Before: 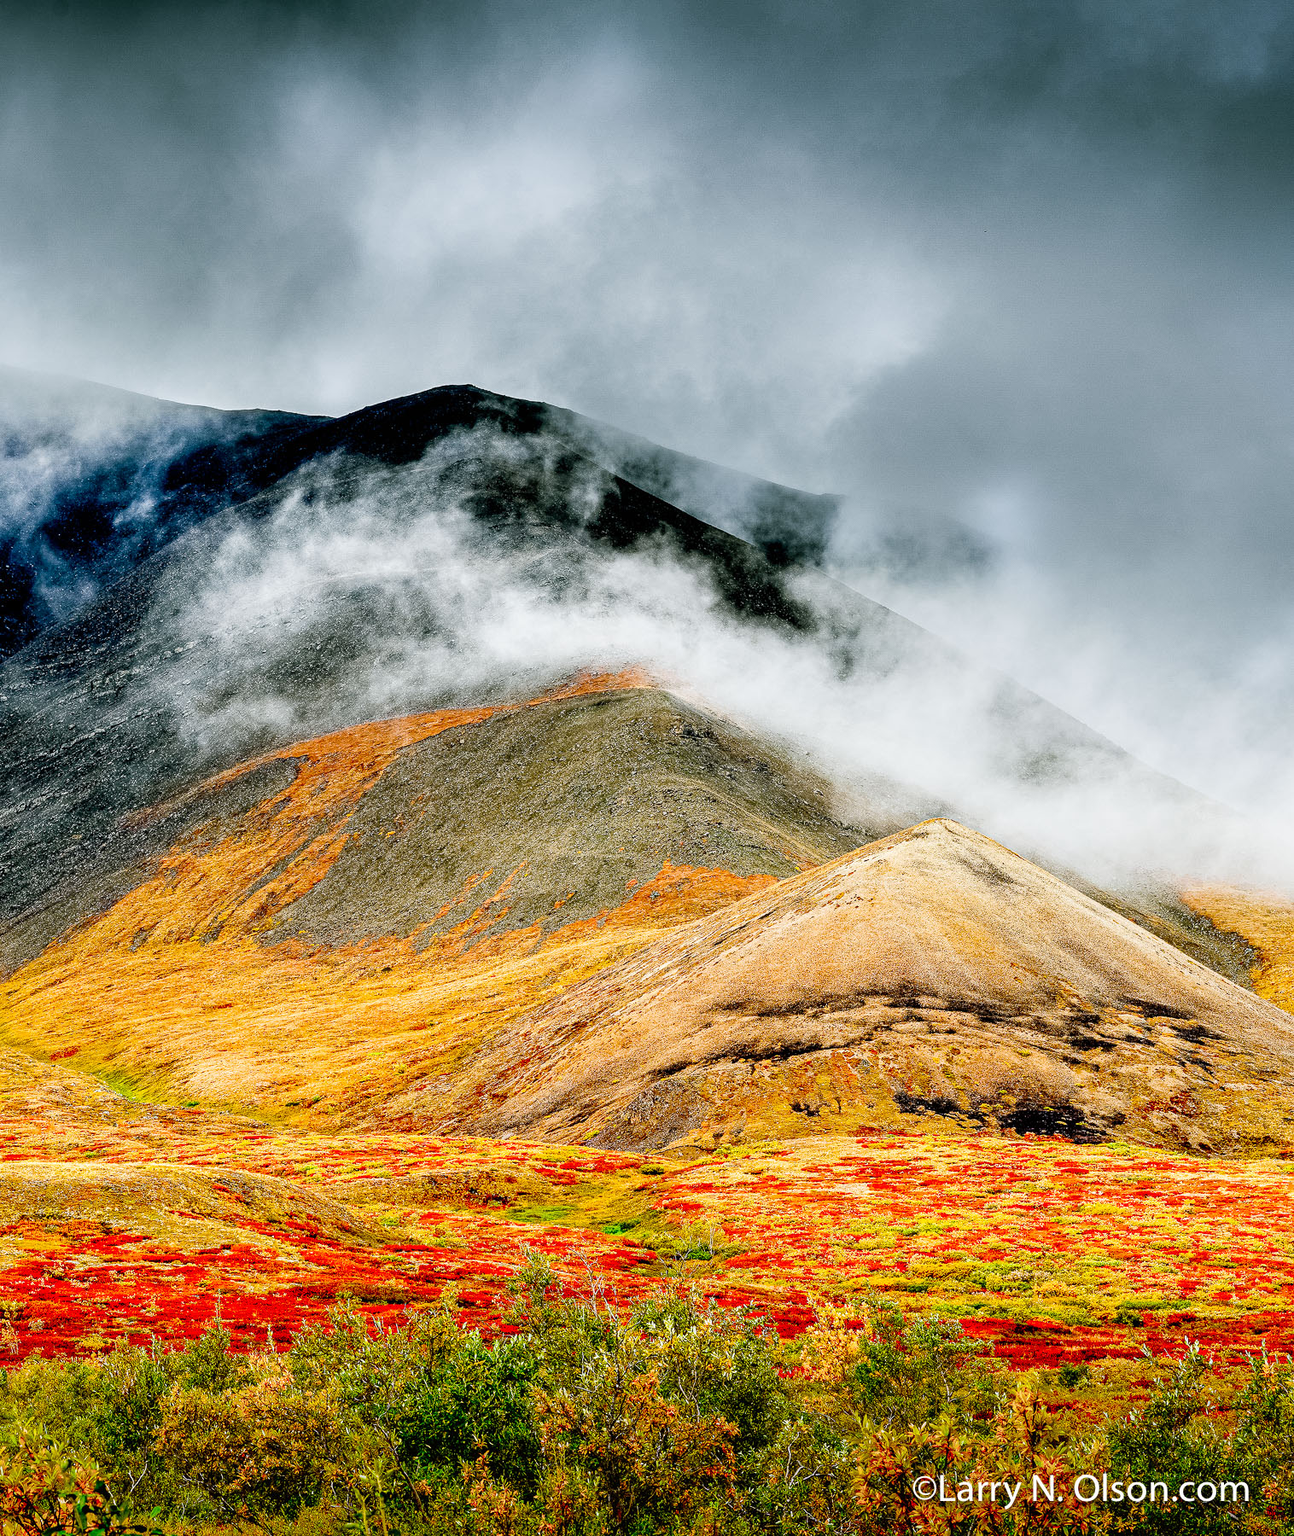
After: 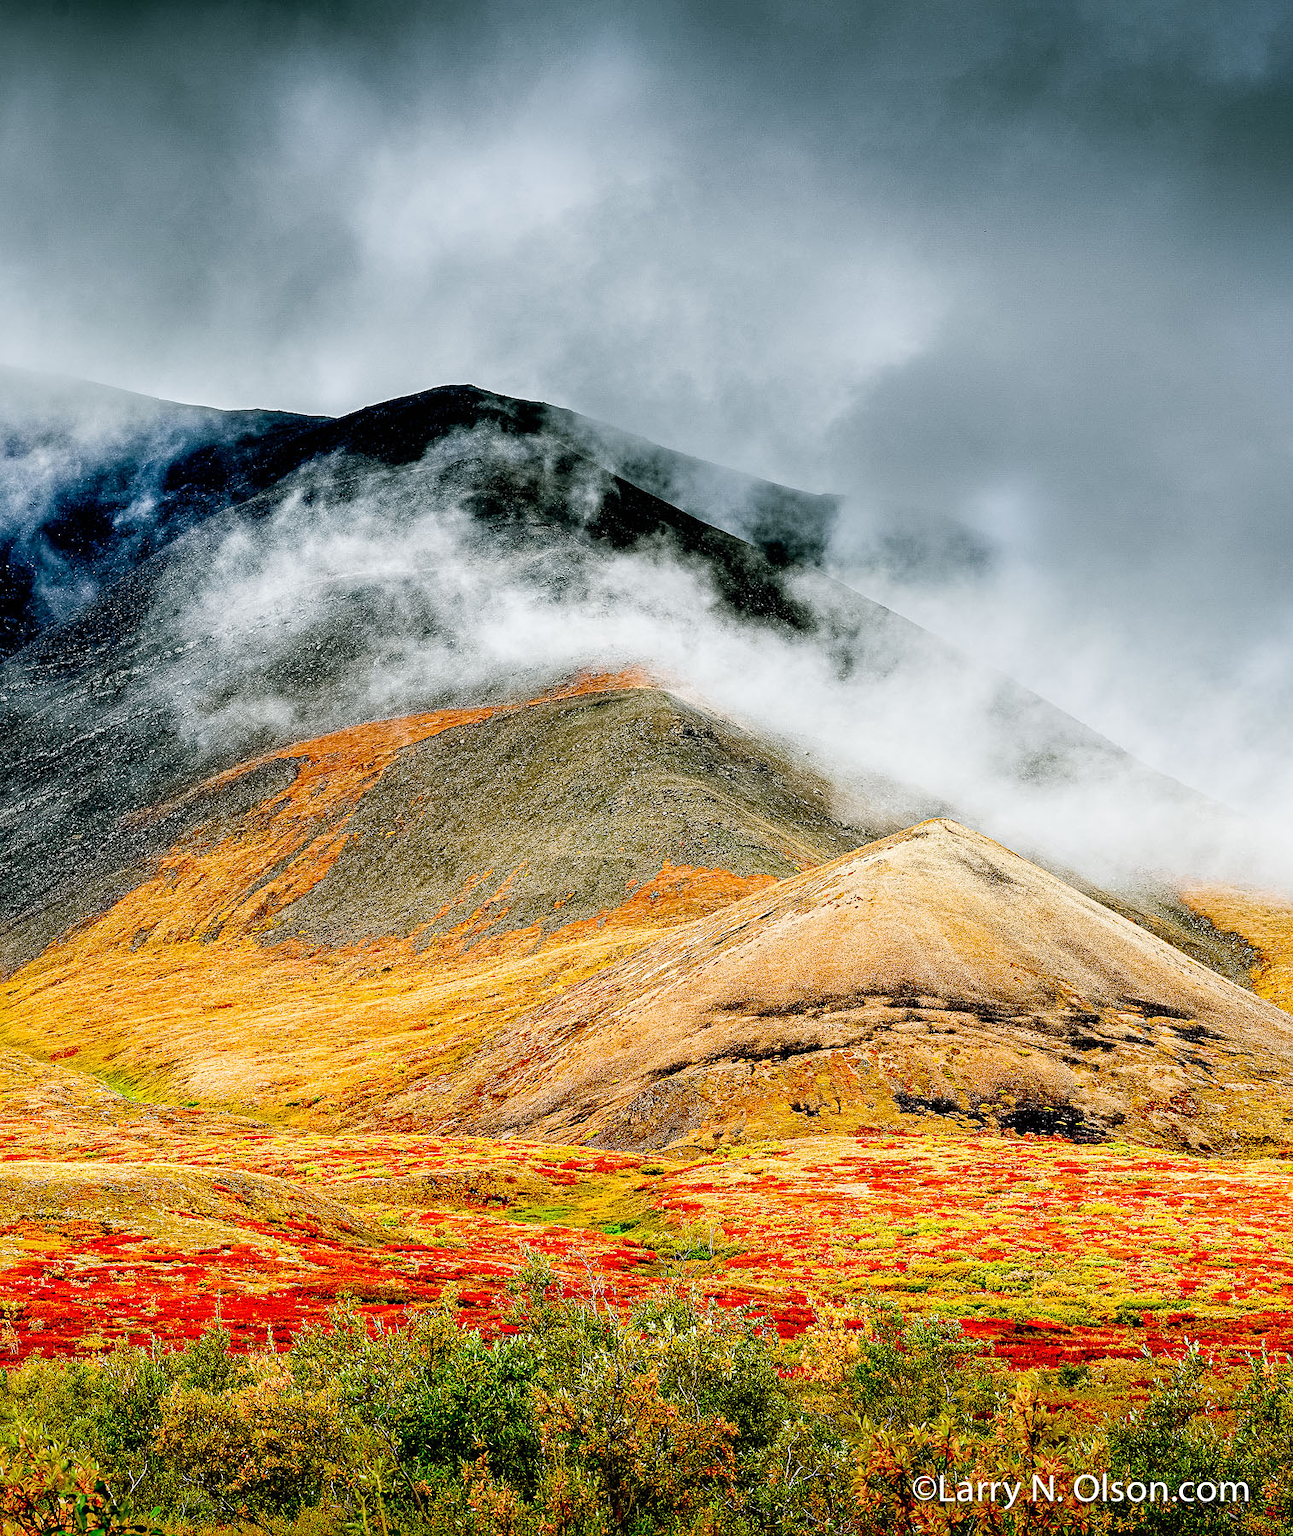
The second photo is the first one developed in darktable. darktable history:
color balance: on, module defaults
sharpen: amount 0.2
